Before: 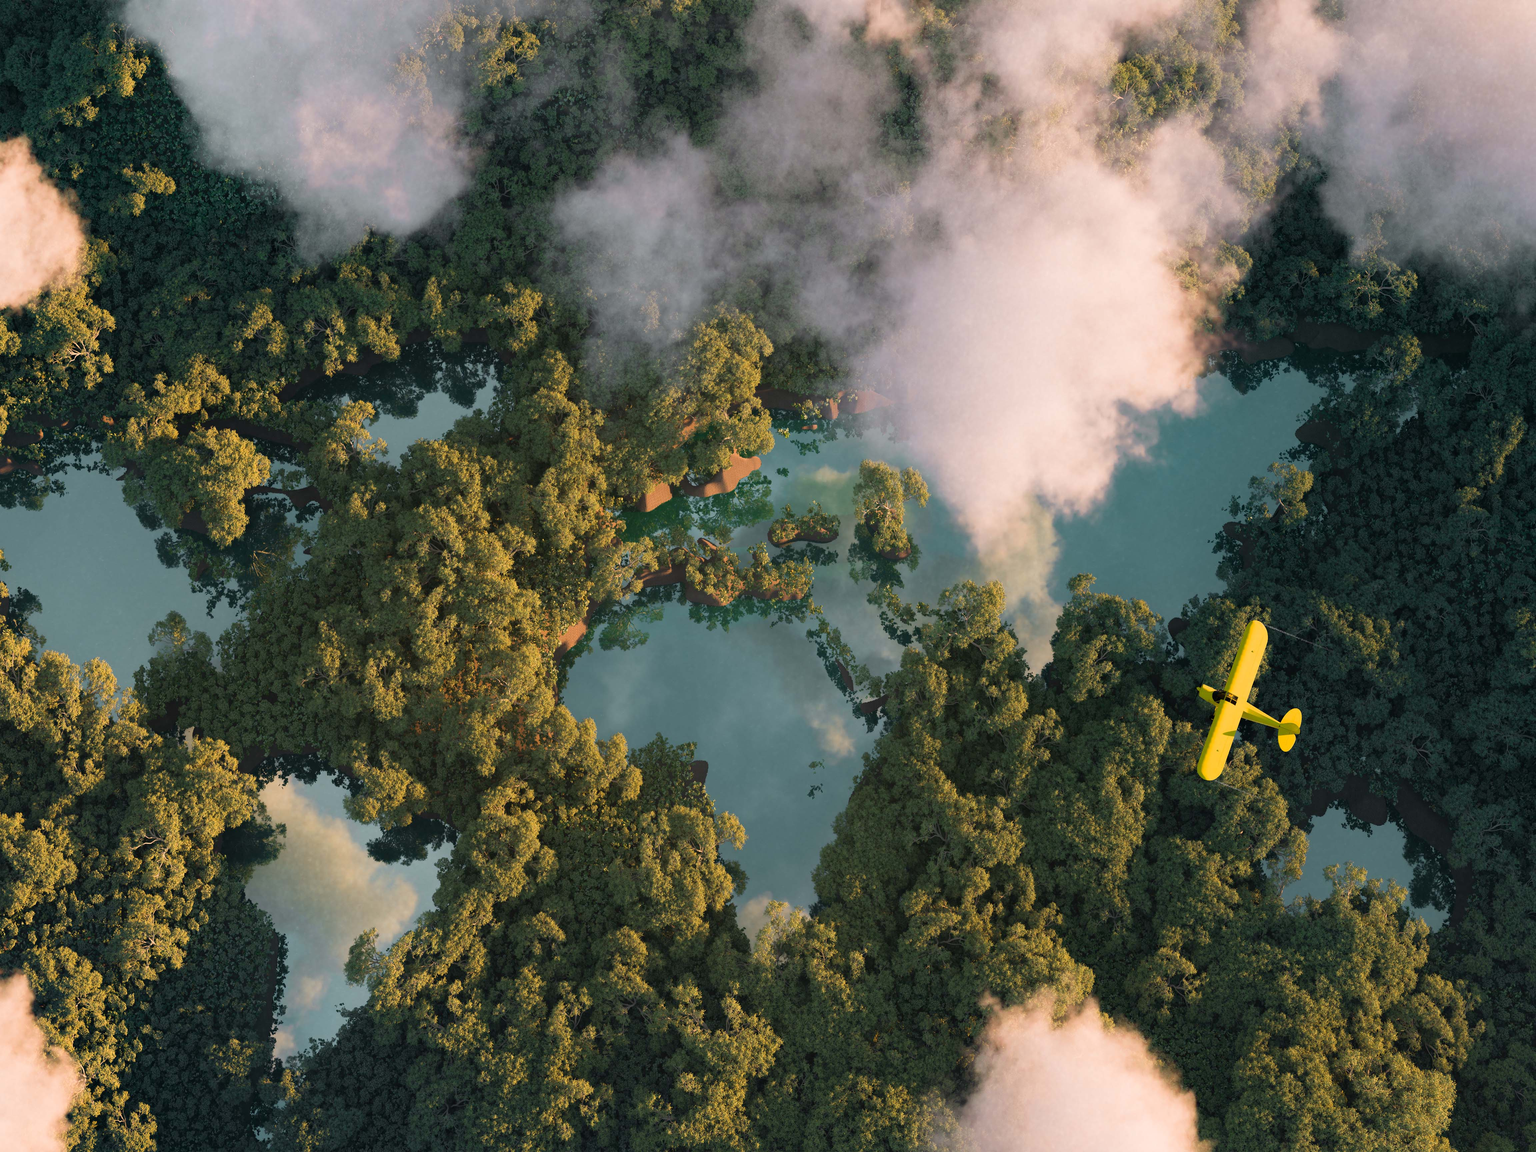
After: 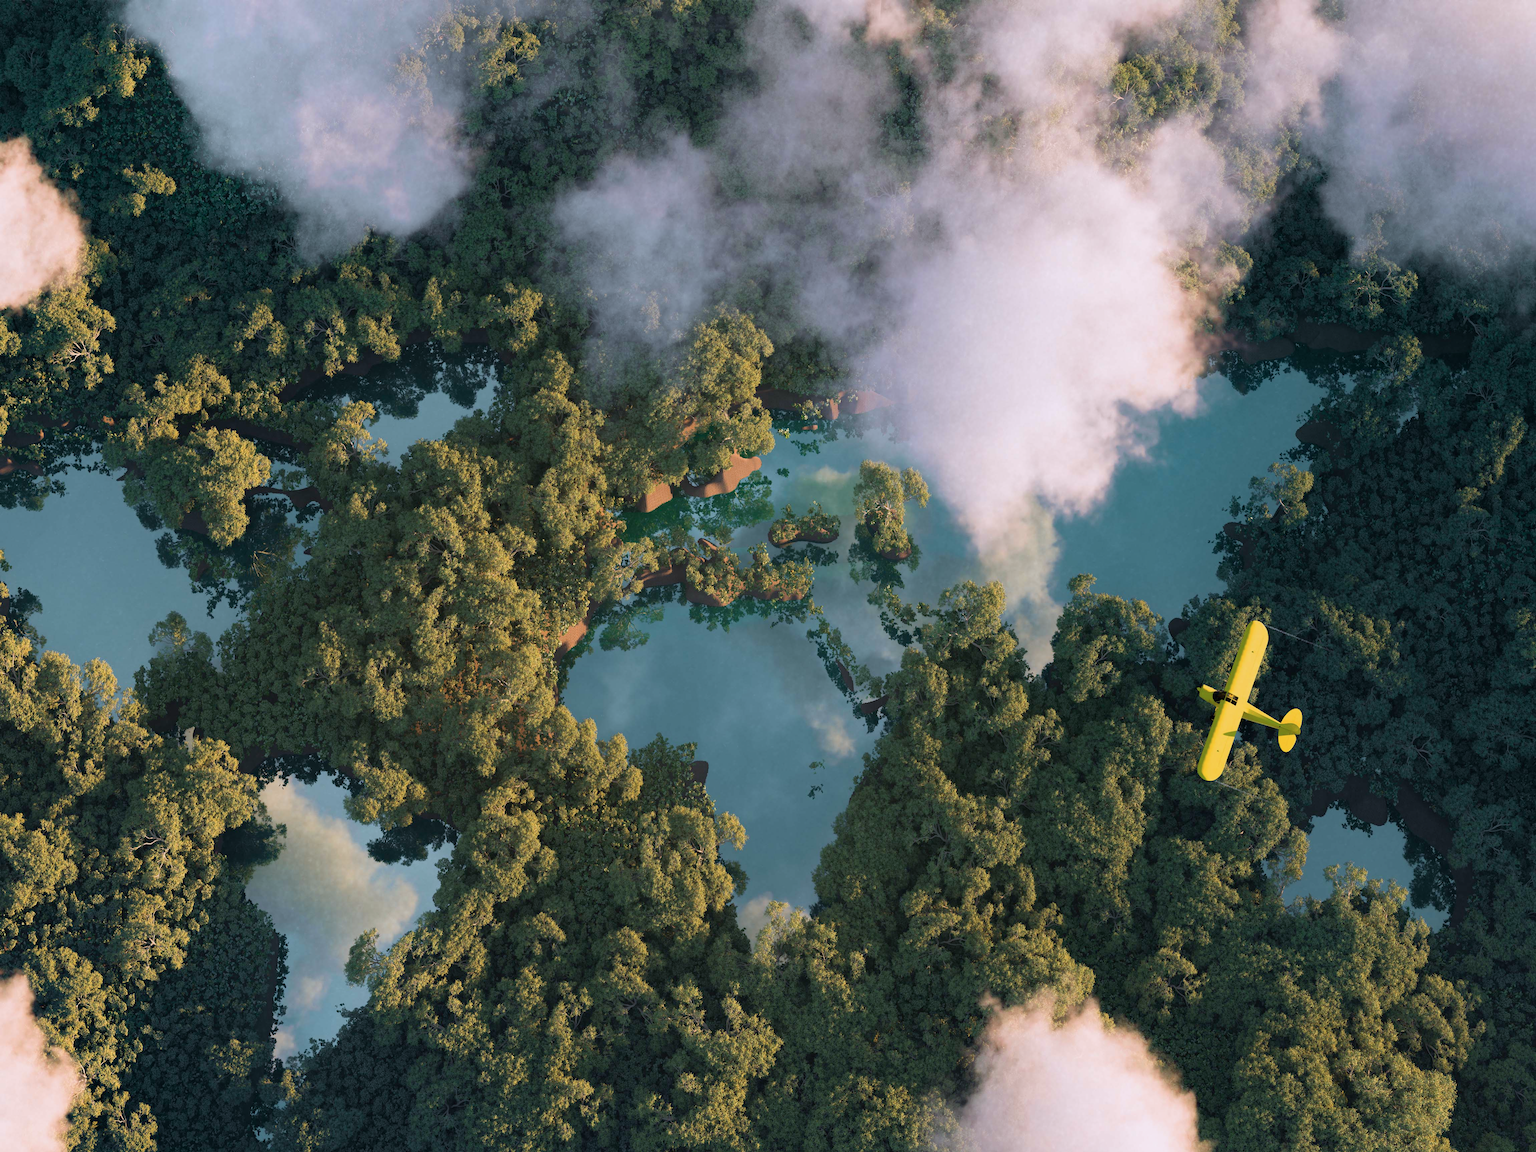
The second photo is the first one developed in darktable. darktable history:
color calibration: illuminant as shot in camera, x 0.369, y 0.376, temperature 4328.5 K
